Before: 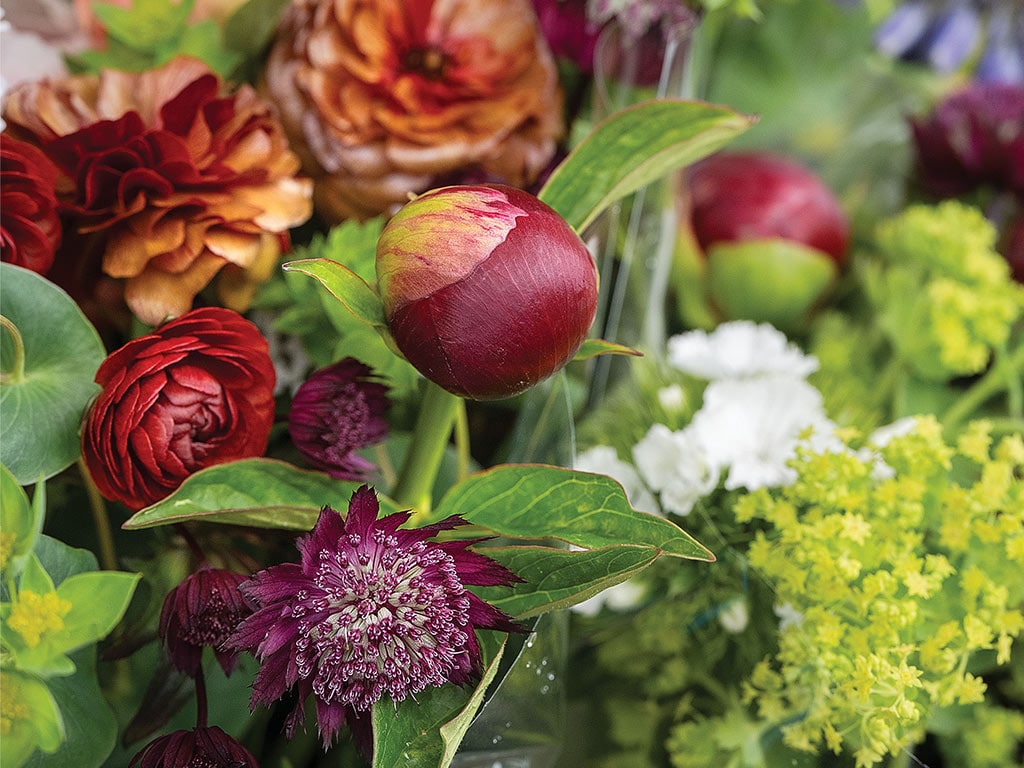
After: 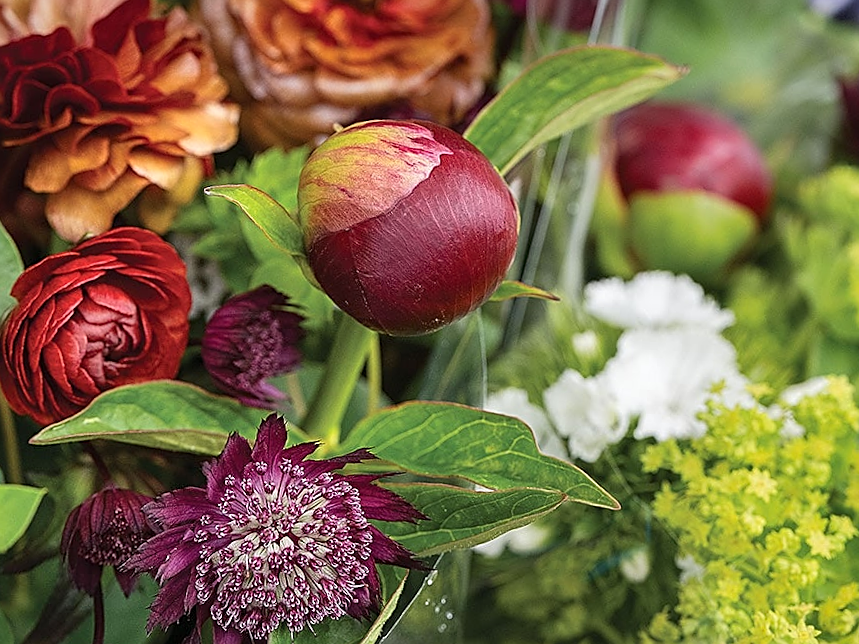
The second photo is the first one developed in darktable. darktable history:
sharpen: on, module defaults
shadows and highlights: shadows color adjustment 97.66%, soften with gaussian
contrast brightness saturation: contrast 0.07
crop and rotate: angle -3.27°, left 5.211%, top 5.211%, right 4.607%, bottom 4.607%
